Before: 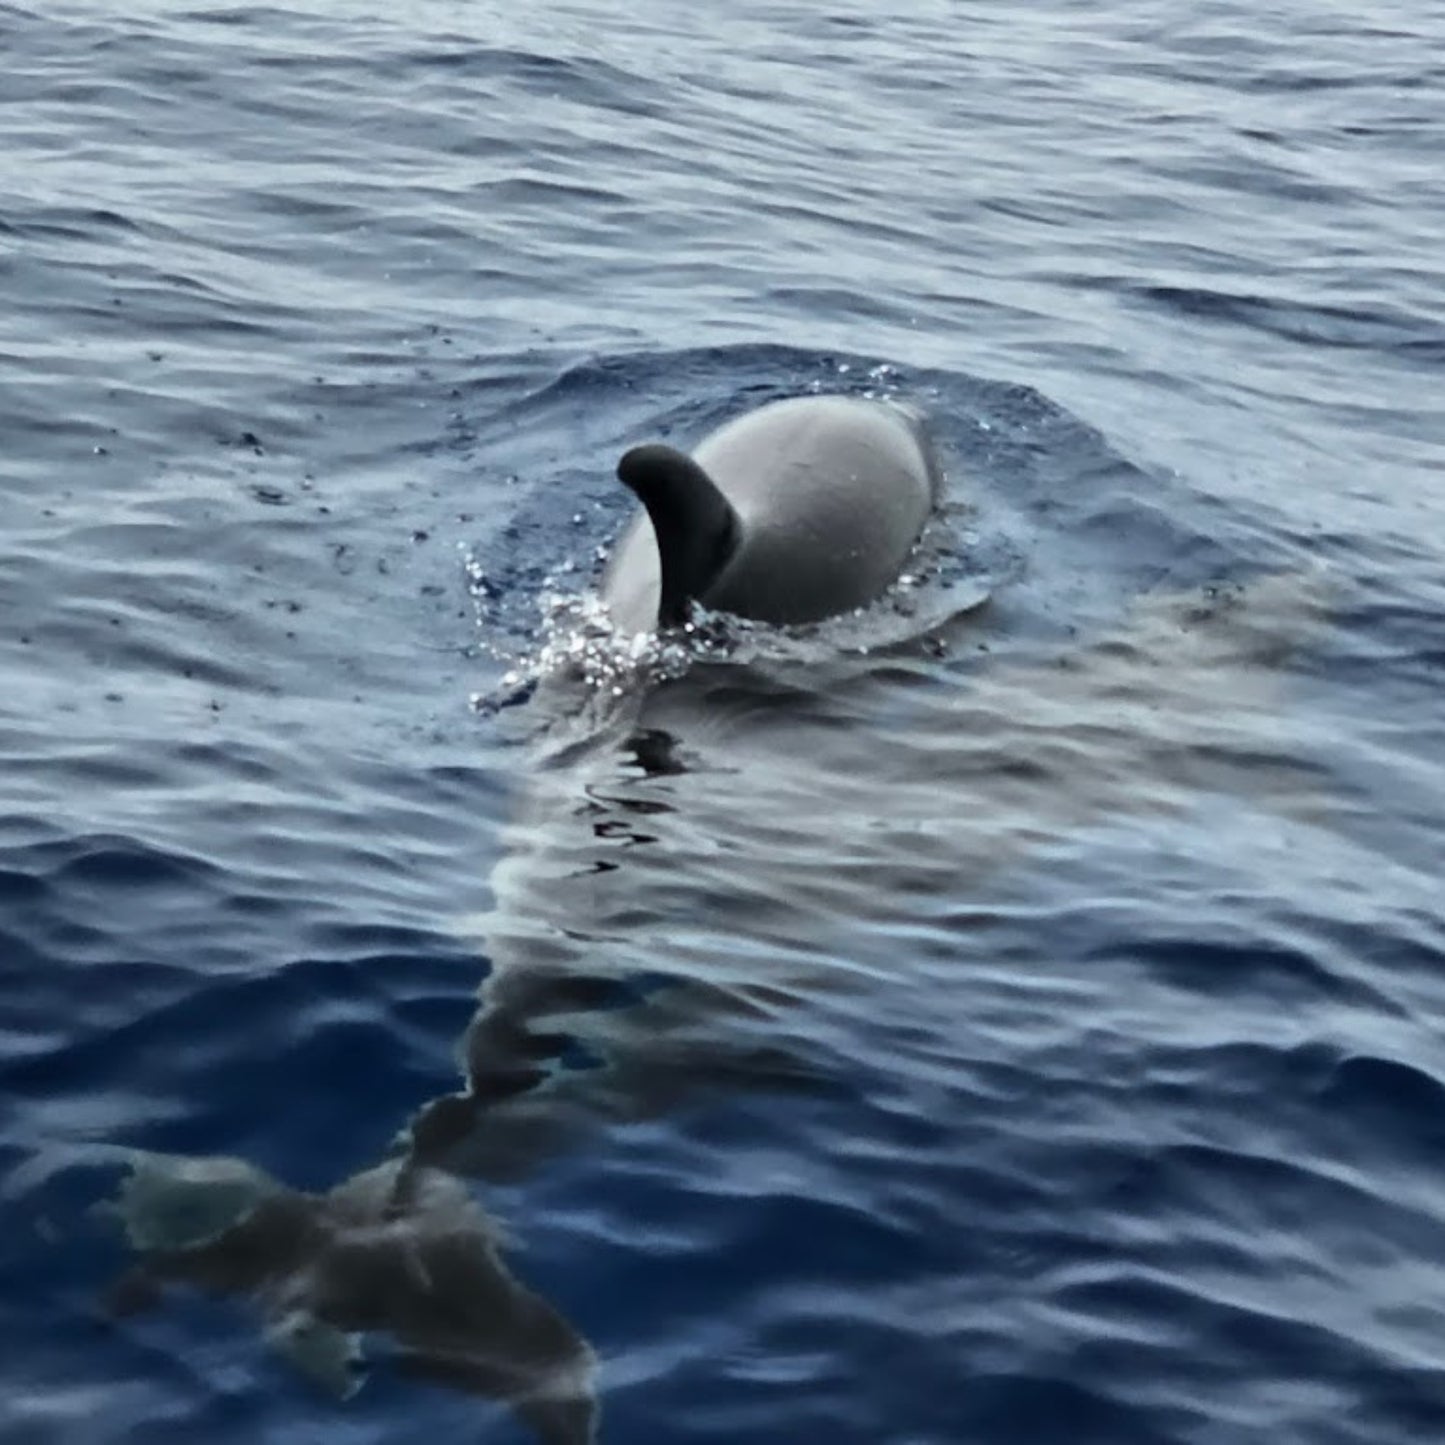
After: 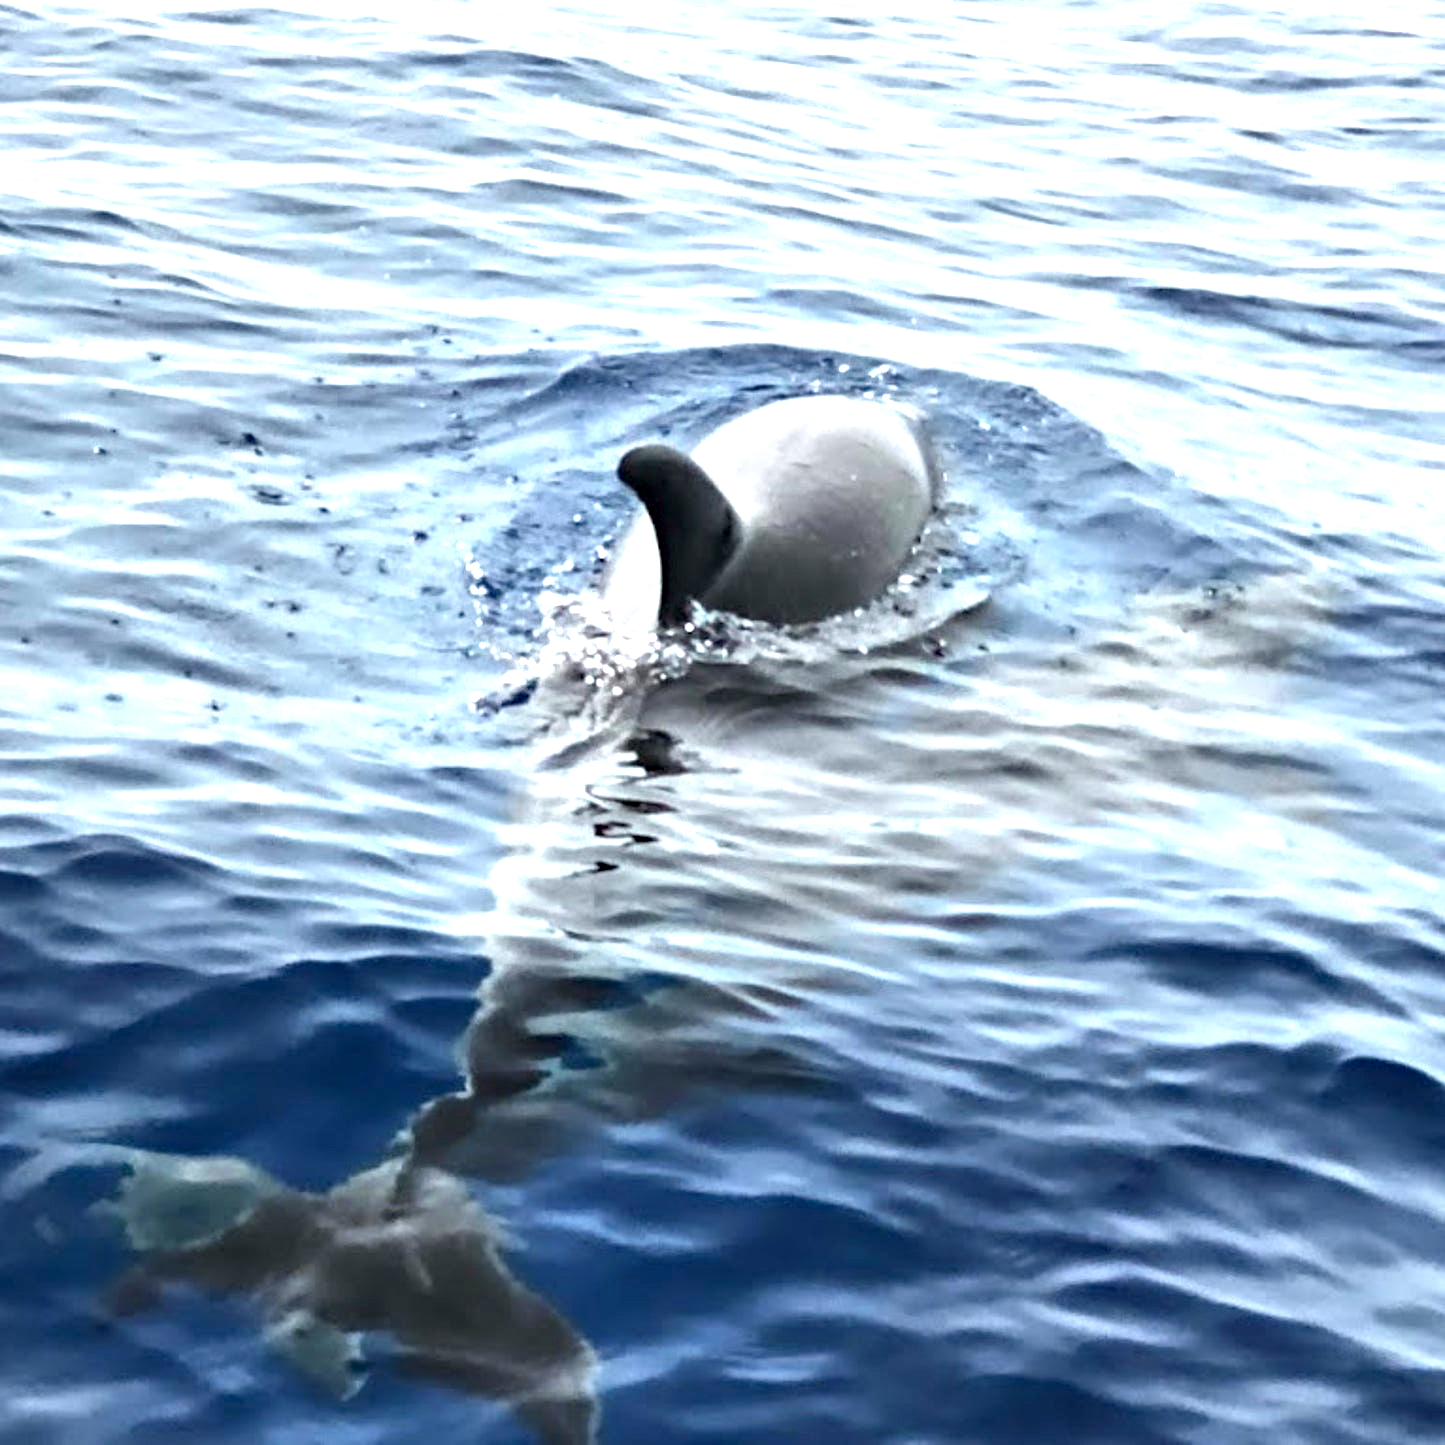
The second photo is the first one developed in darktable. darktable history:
exposure: black level correction 0, exposure 1.445 EV, compensate highlight preservation false
haze removal: adaptive false
